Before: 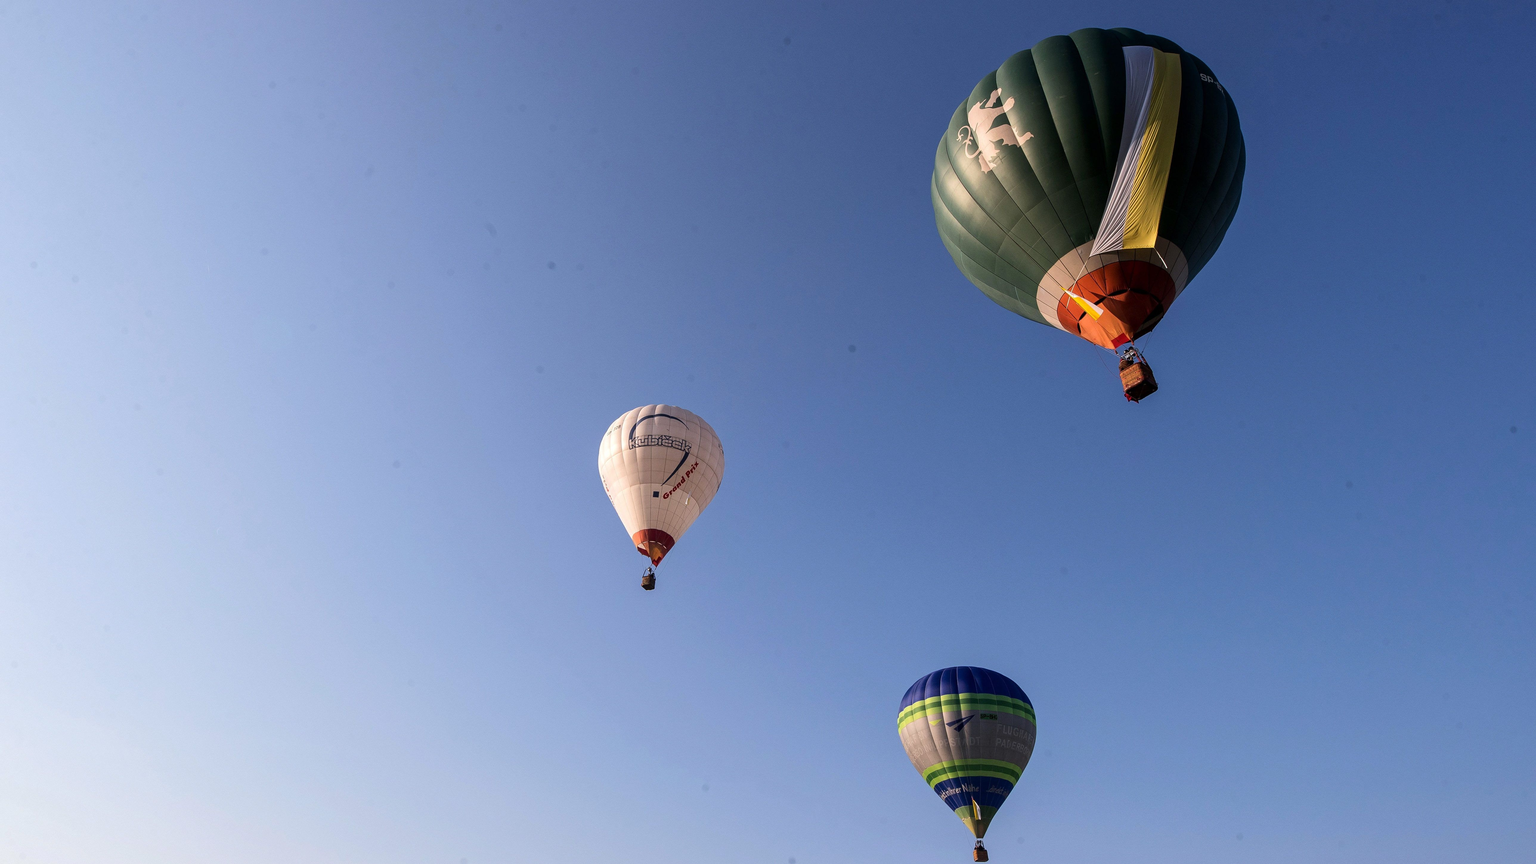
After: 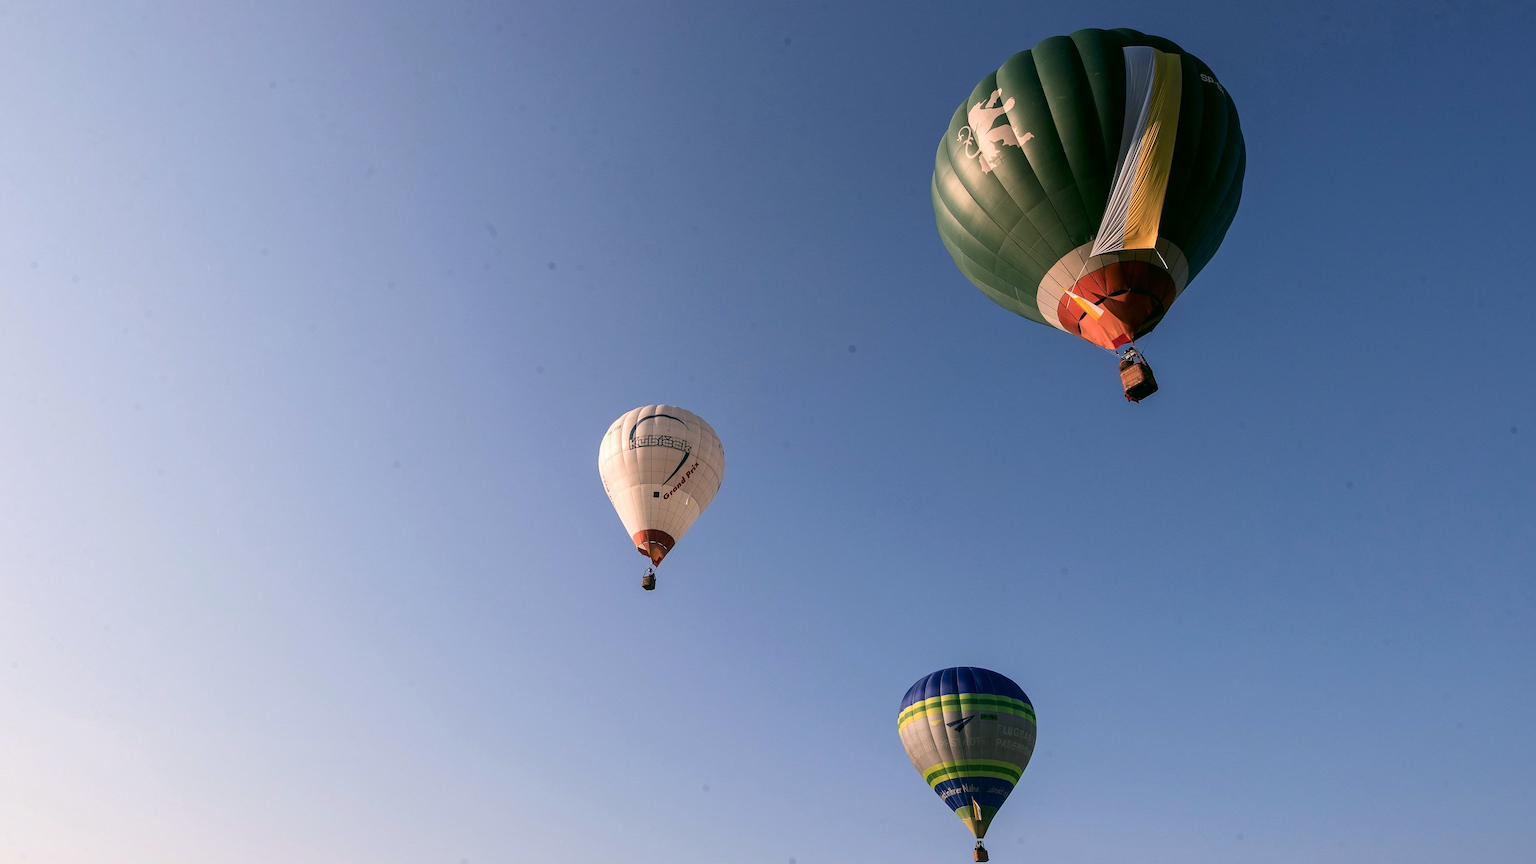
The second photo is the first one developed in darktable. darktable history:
color zones: curves: ch1 [(0, 0.469) (0.072, 0.457) (0.243, 0.494) (0.429, 0.5) (0.571, 0.5) (0.714, 0.5) (0.857, 0.5) (1, 0.469)]; ch2 [(0, 0.499) (0.143, 0.467) (0.242, 0.436) (0.429, 0.493) (0.571, 0.5) (0.714, 0.5) (0.857, 0.5) (1, 0.499)]
color correction: highlights a* 4.34, highlights b* 4.92, shadows a* -7.69, shadows b* 4.66
